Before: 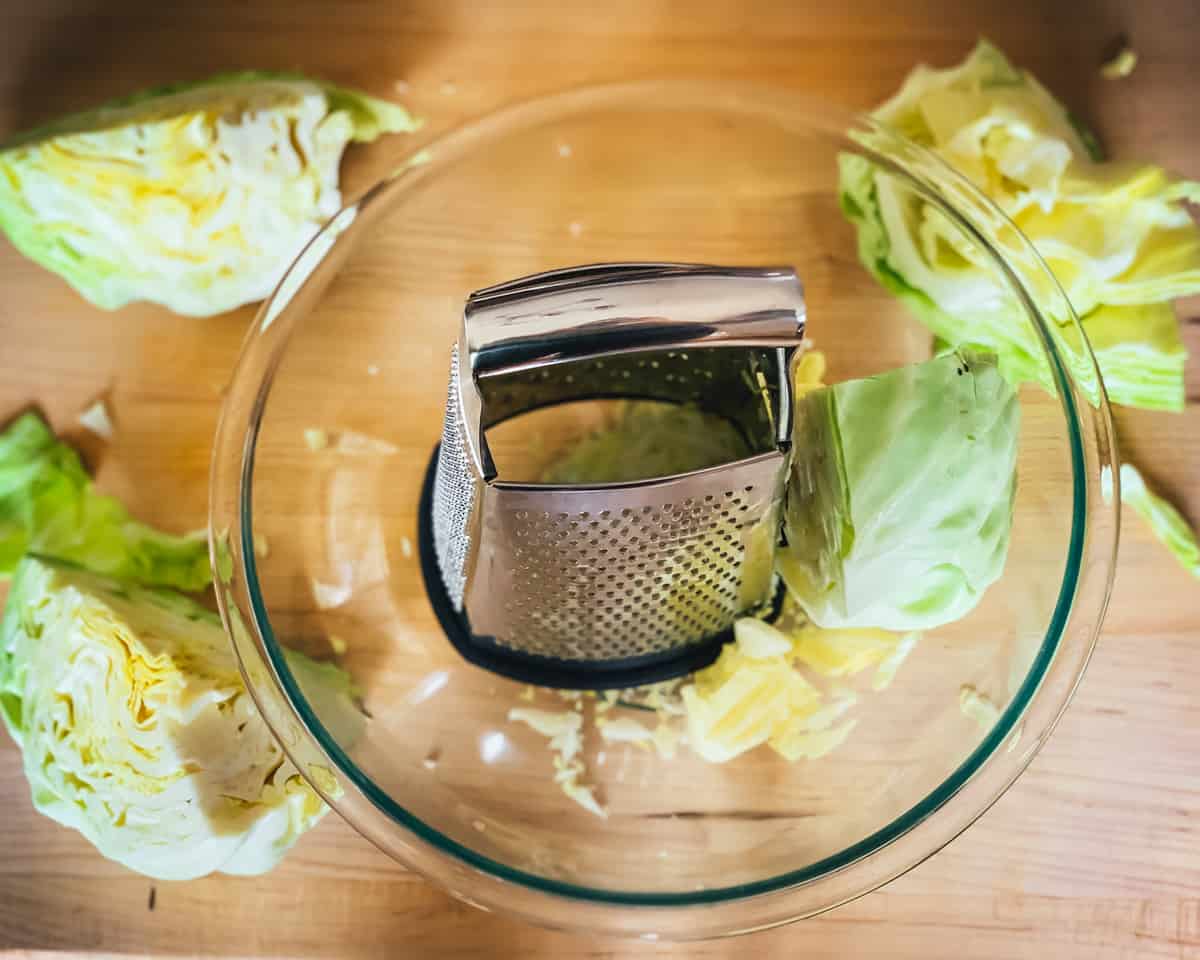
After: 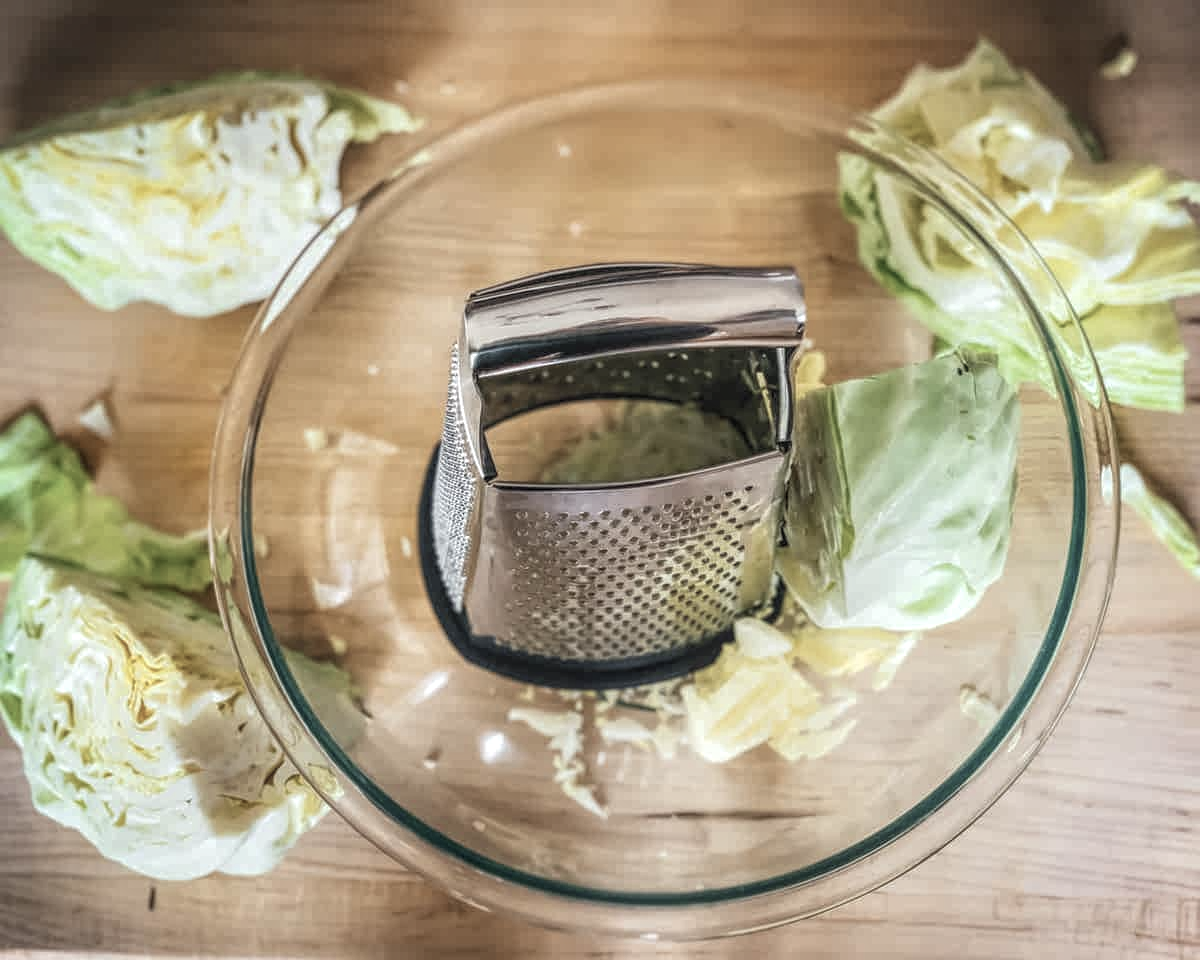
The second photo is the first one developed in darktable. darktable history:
color correction: highlights b* -0.045, saturation 0.56
local contrast: highlights 75%, shadows 55%, detail 177%, midtone range 0.213
